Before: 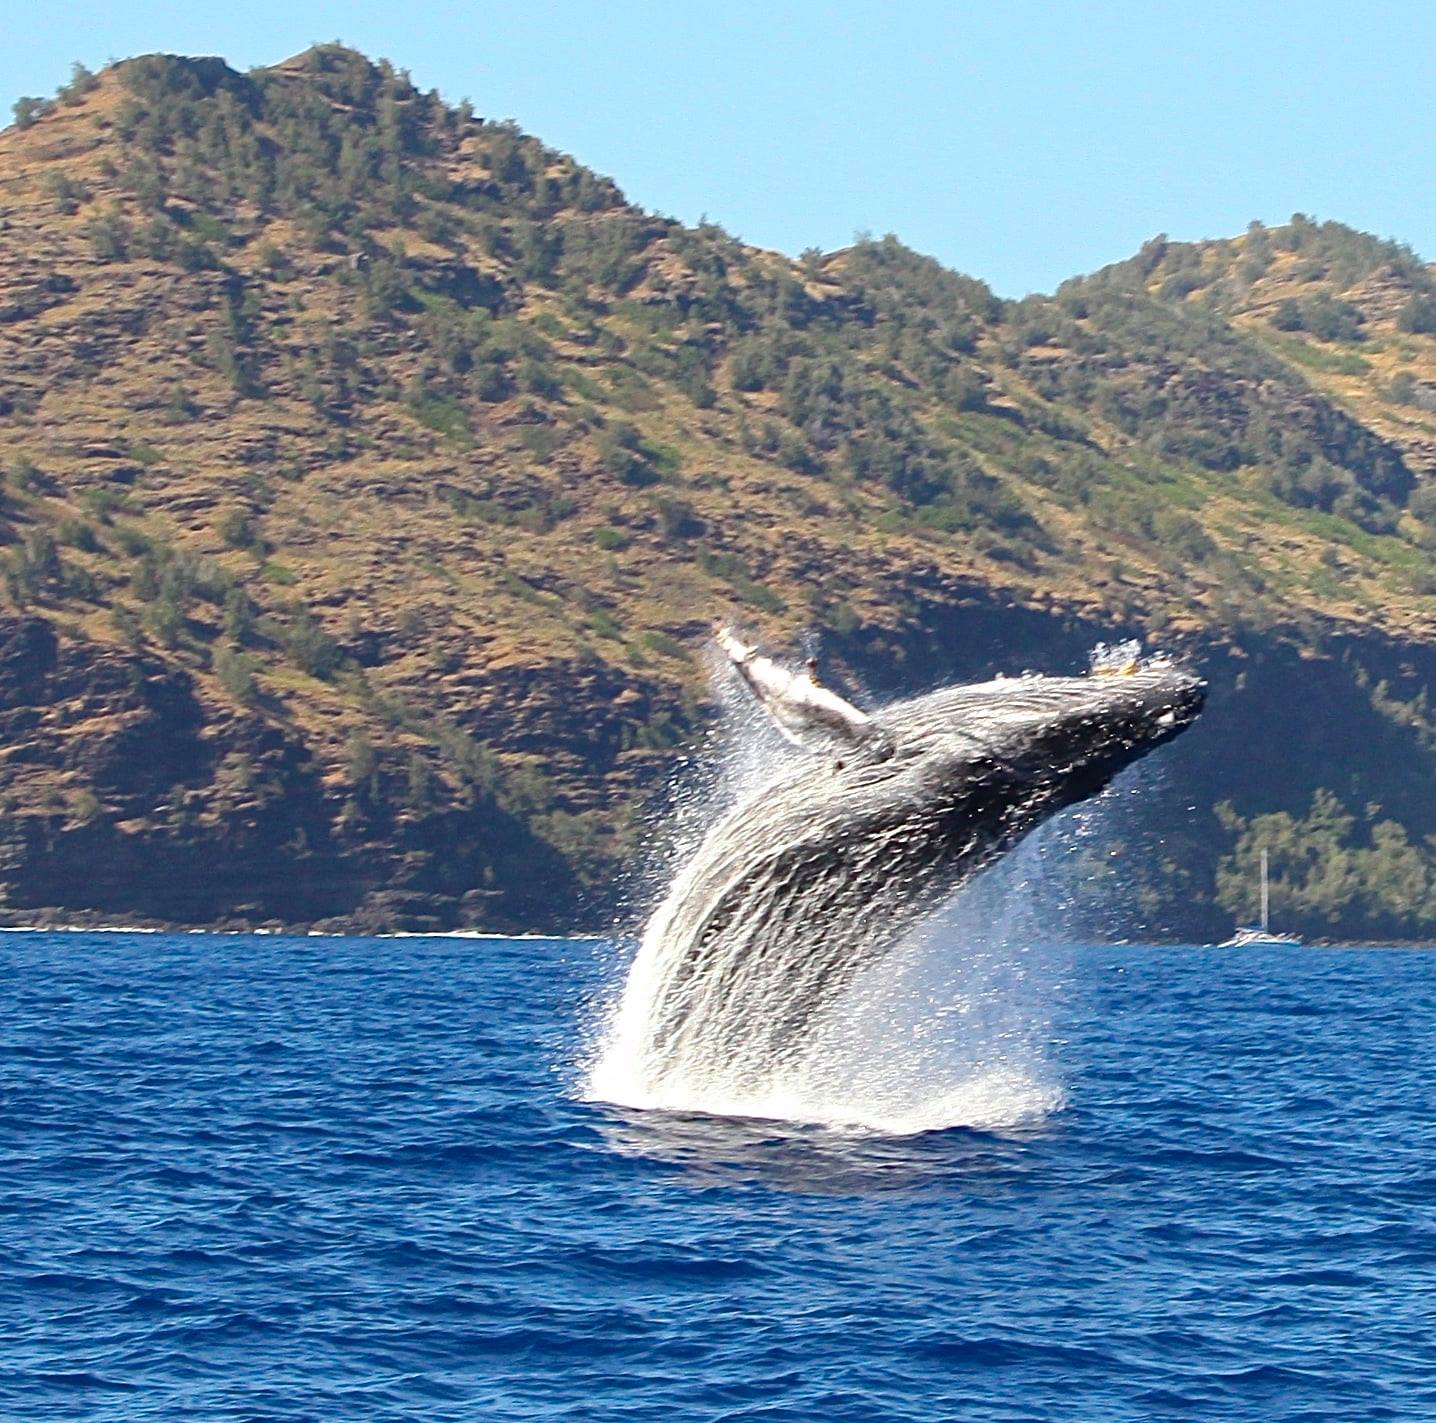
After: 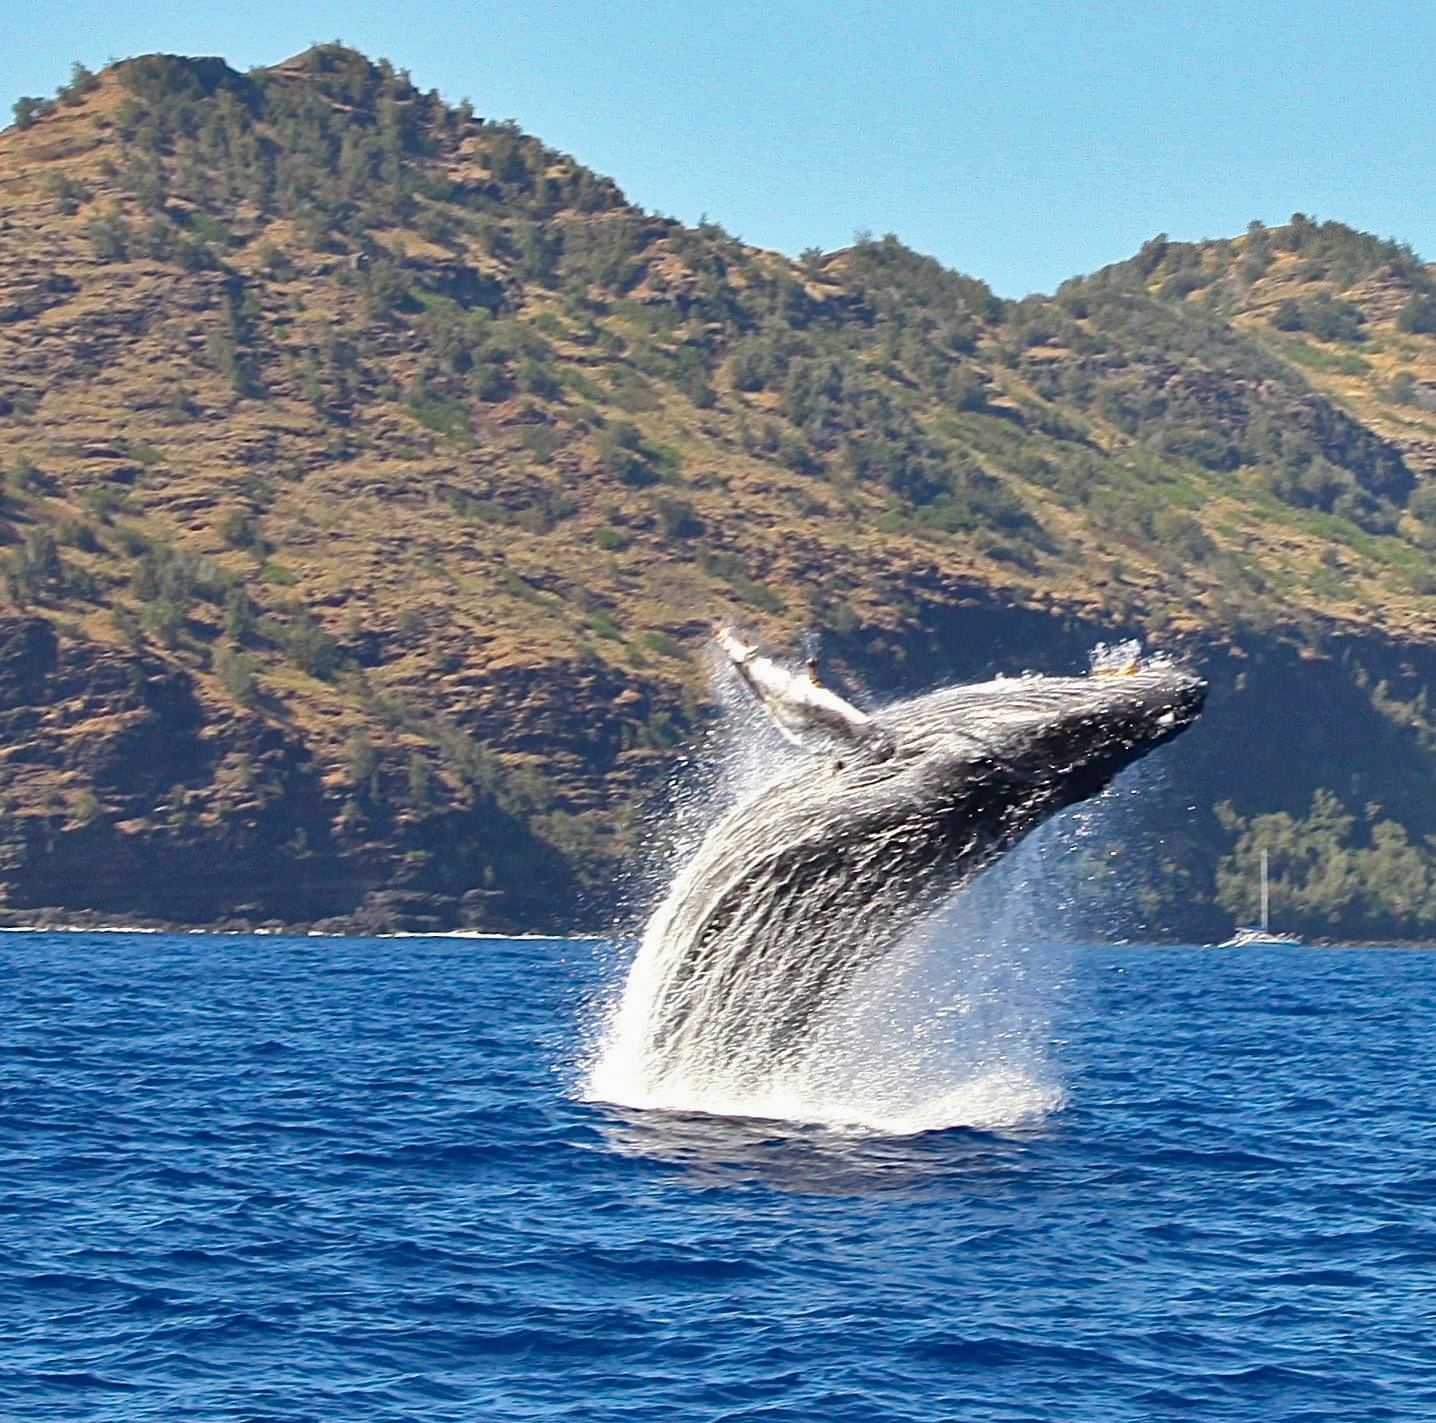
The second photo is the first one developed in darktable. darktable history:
shadows and highlights: shadows 43.83, white point adjustment -1.32, soften with gaussian
